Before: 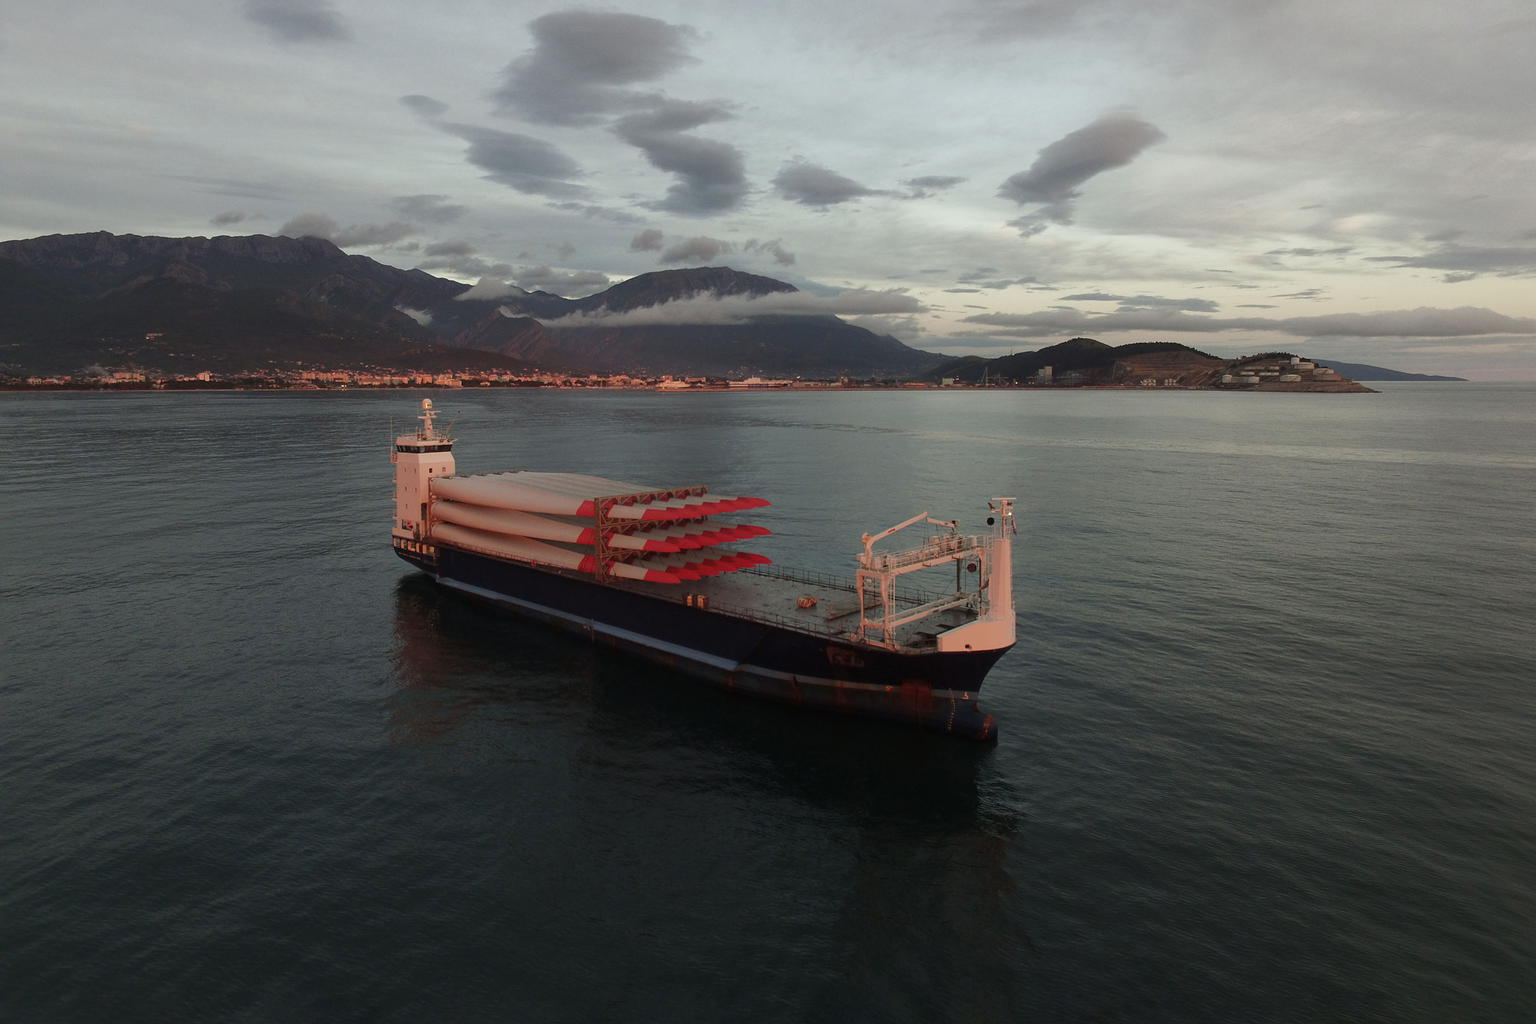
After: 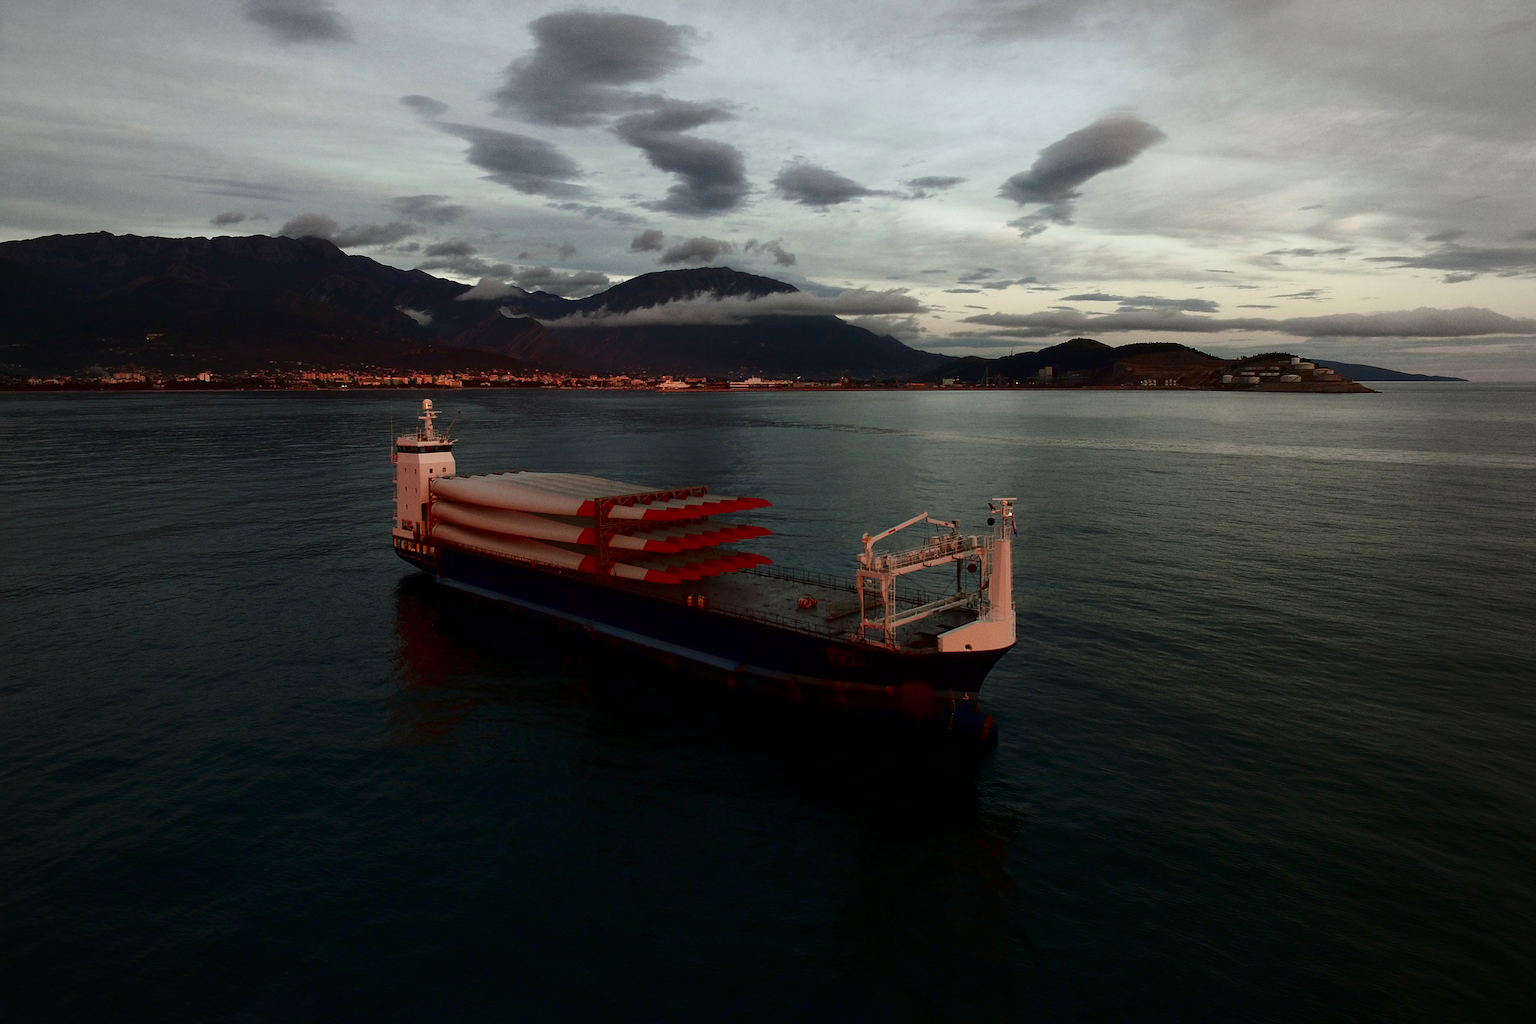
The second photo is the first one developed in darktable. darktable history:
contrast brightness saturation: contrast 0.242, brightness -0.227, saturation 0.141
vignetting: brightness -0.329, unbound false
